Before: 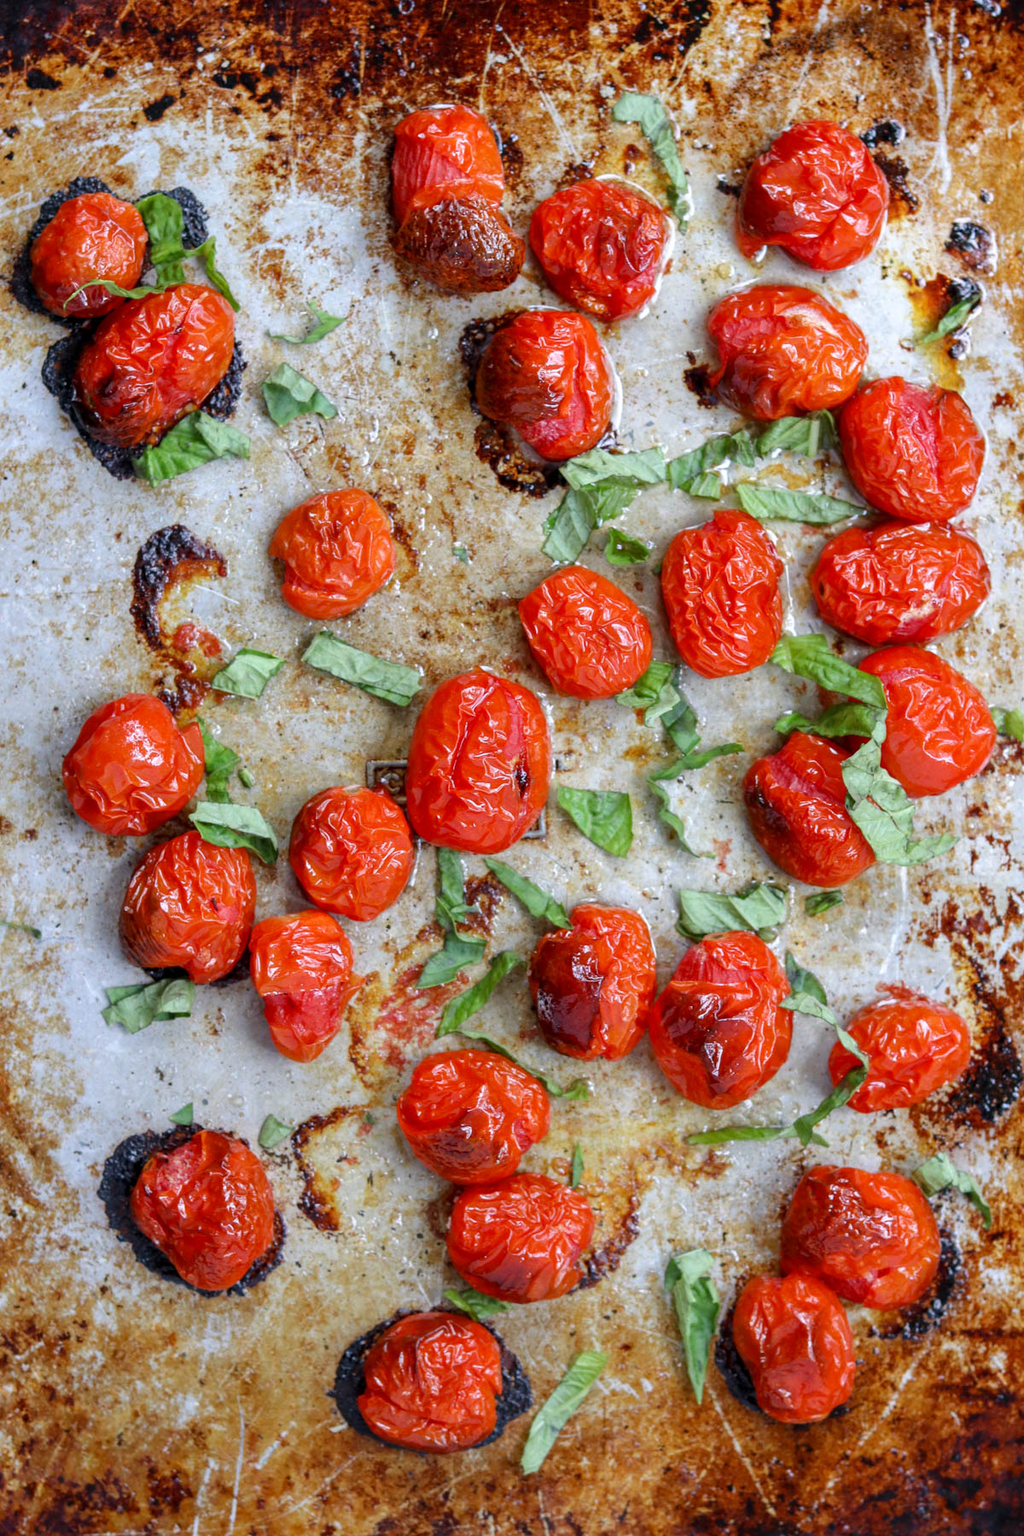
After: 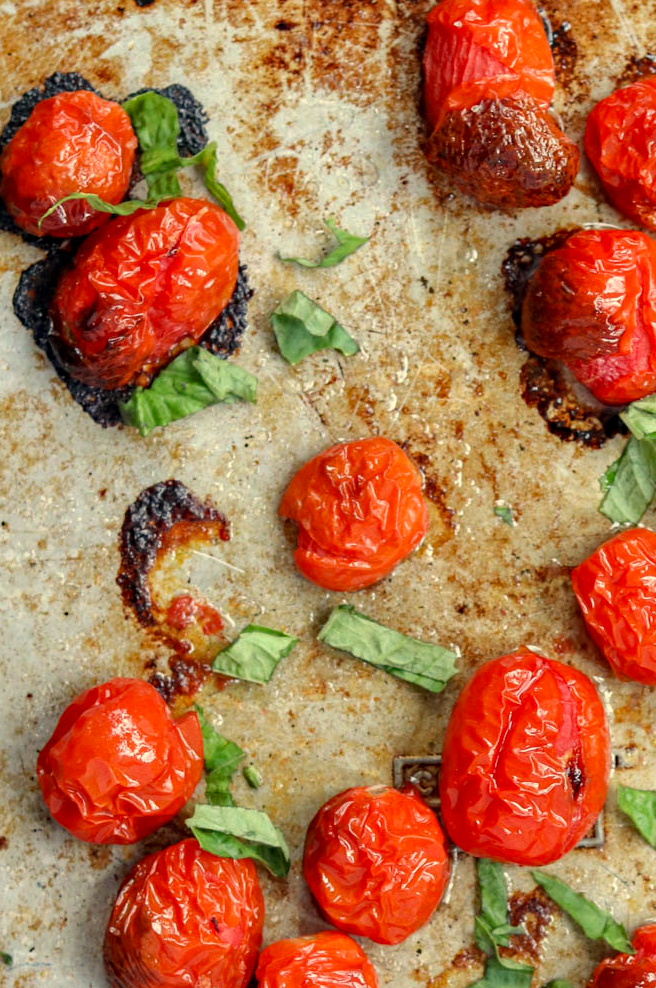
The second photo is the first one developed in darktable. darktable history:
haze removal: compatibility mode true, adaptive false
white balance: red 1.08, blue 0.791
crop and rotate: left 3.047%, top 7.509%, right 42.236%, bottom 37.598%
